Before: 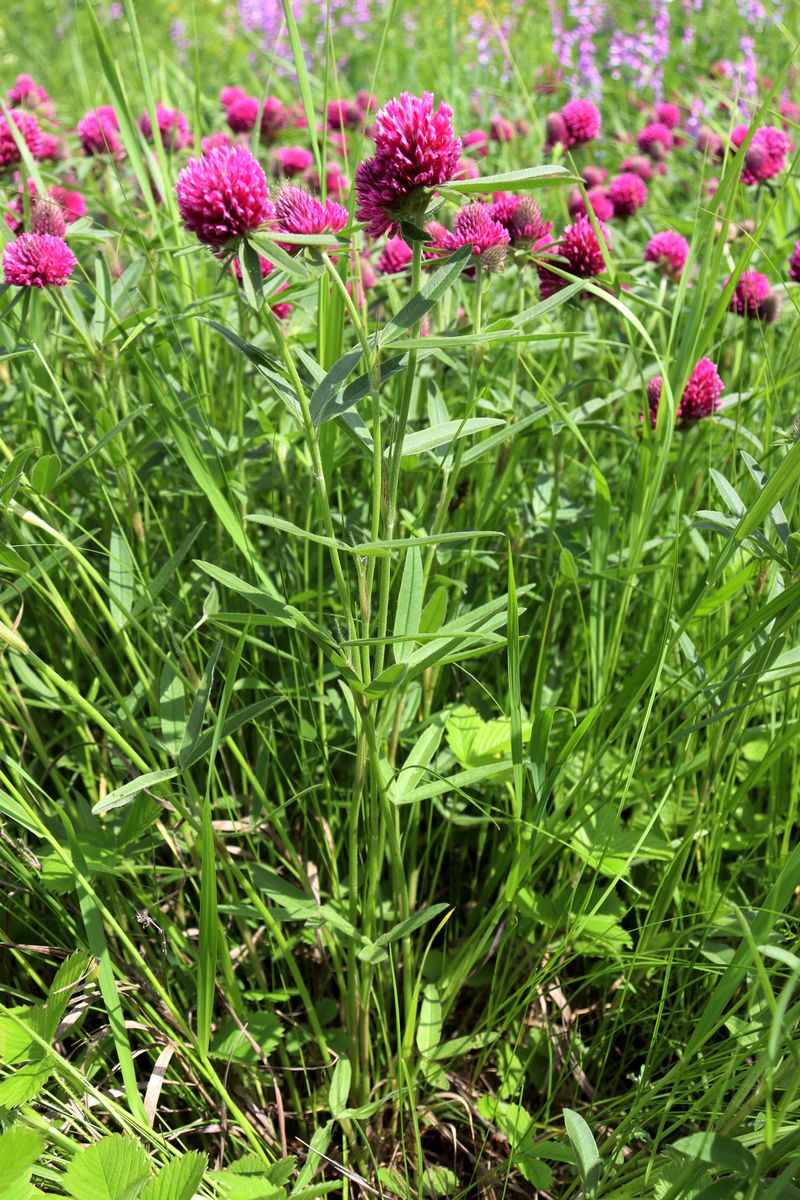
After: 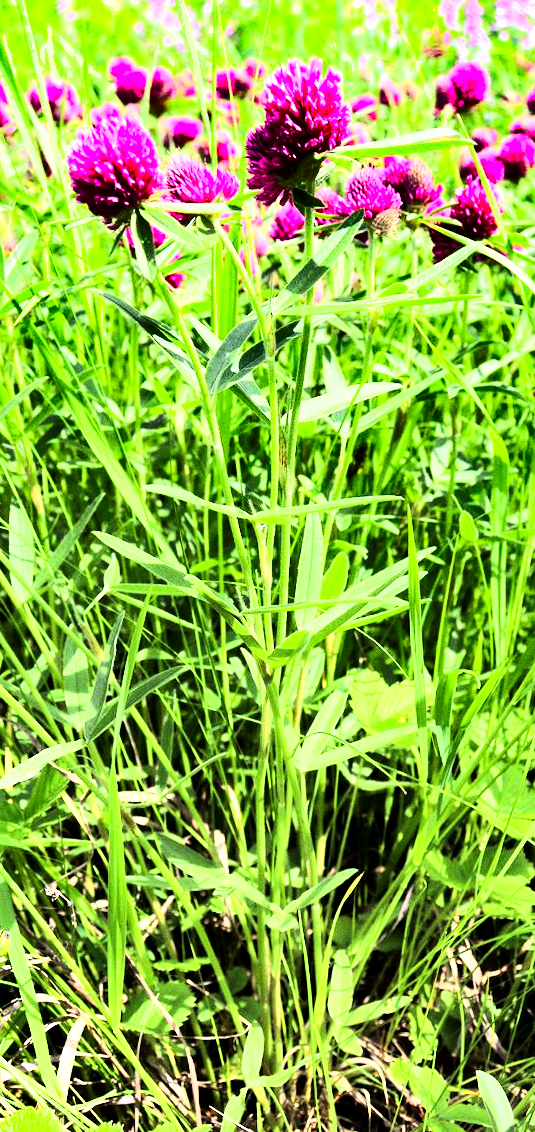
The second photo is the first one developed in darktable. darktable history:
crop and rotate: left 12.673%, right 20.66%
shadows and highlights: shadows 75, highlights -60.85, soften with gaussian
rgb curve: curves: ch0 [(0, 0) (0.21, 0.15) (0.24, 0.21) (0.5, 0.75) (0.75, 0.96) (0.89, 0.99) (1, 1)]; ch1 [(0, 0.02) (0.21, 0.13) (0.25, 0.2) (0.5, 0.67) (0.75, 0.9) (0.89, 0.97) (1, 1)]; ch2 [(0, 0.02) (0.21, 0.13) (0.25, 0.2) (0.5, 0.67) (0.75, 0.9) (0.89, 0.97) (1, 1)], compensate middle gray true
grain: coarseness 0.47 ISO
exposure: black level correction 0, exposure 0.7 EV, compensate highlight preservation false
local contrast: mode bilateral grid, contrast 20, coarseness 50, detail 120%, midtone range 0.2
rotate and perspective: rotation -1.42°, crop left 0.016, crop right 0.984, crop top 0.035, crop bottom 0.965
